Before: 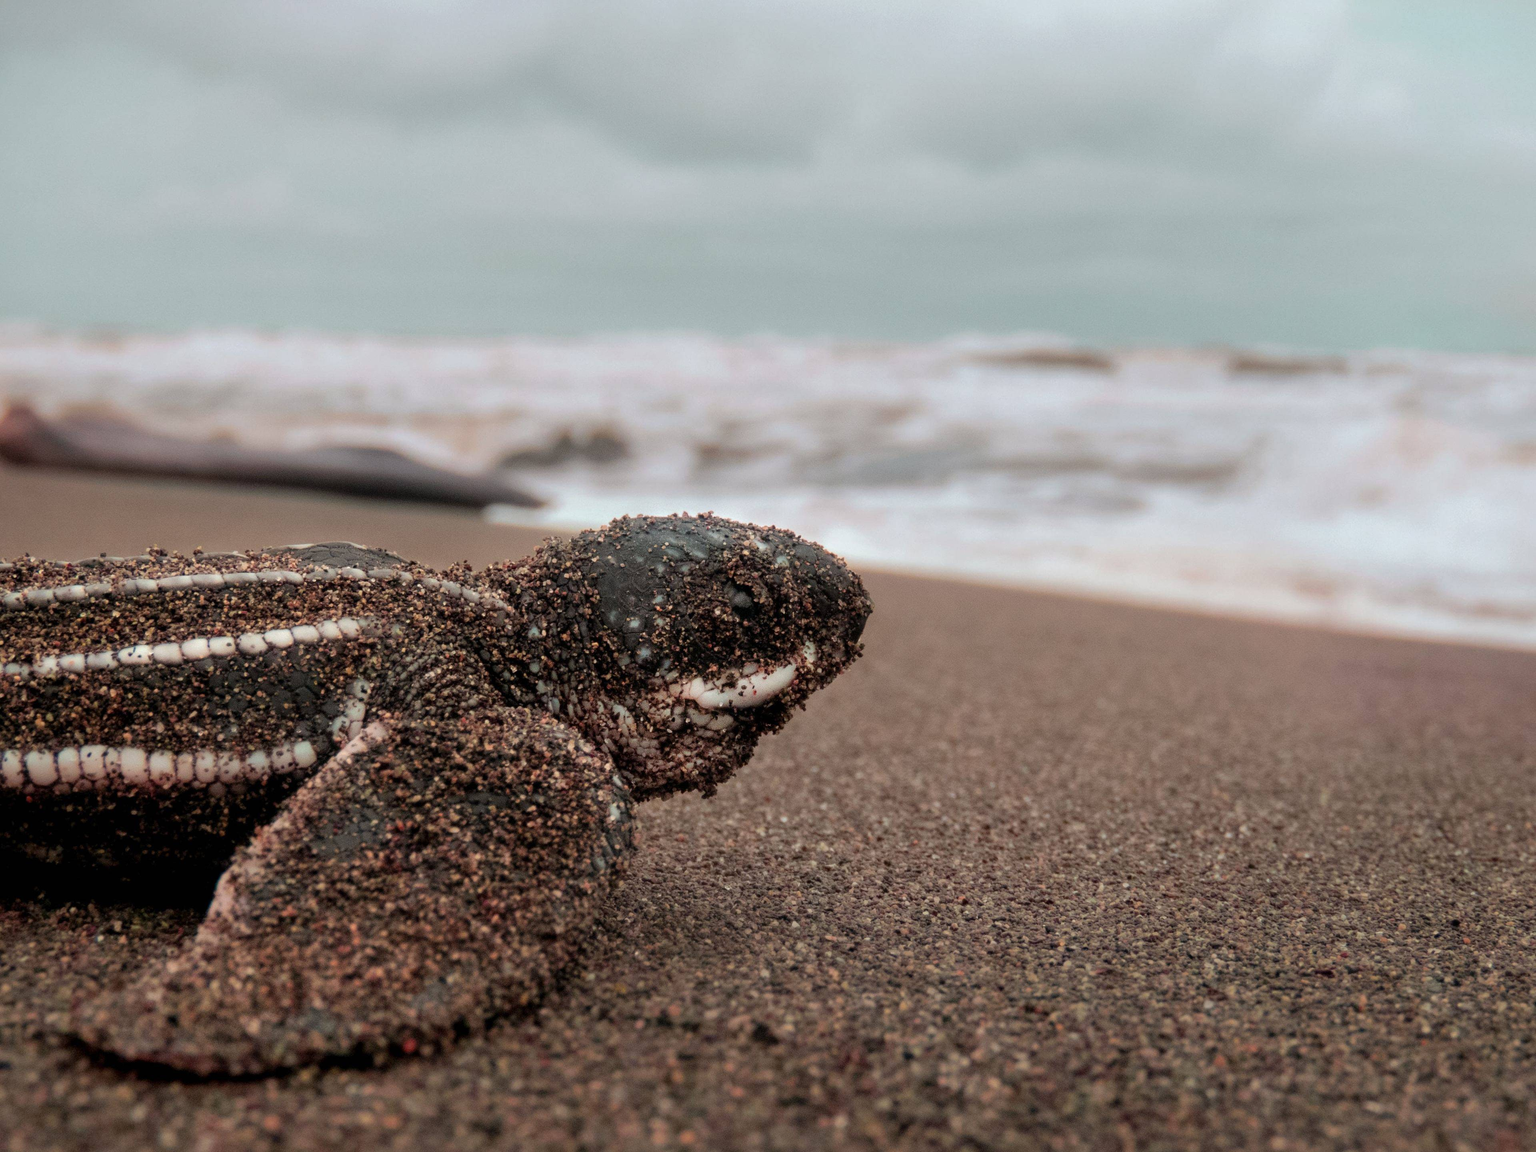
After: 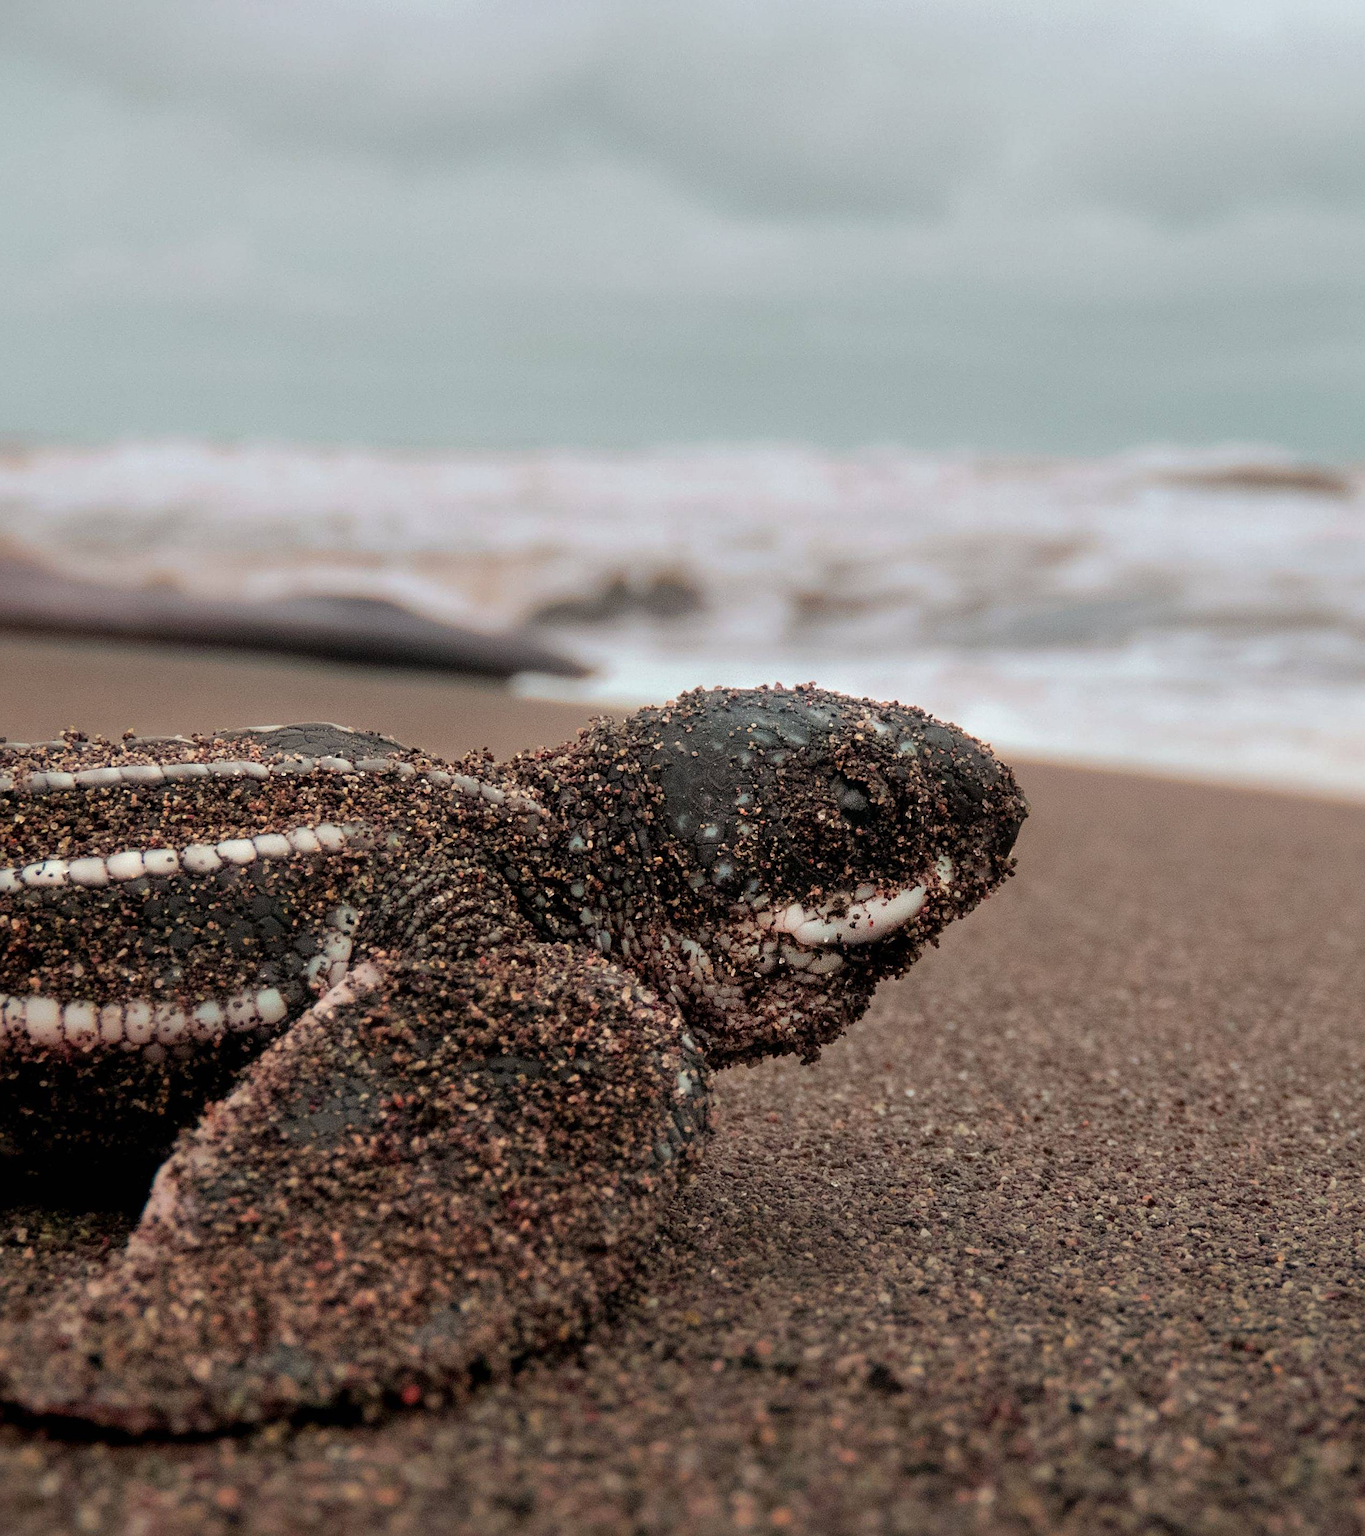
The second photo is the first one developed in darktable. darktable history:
sharpen: on, module defaults
crop and rotate: left 6.617%, right 26.717%
